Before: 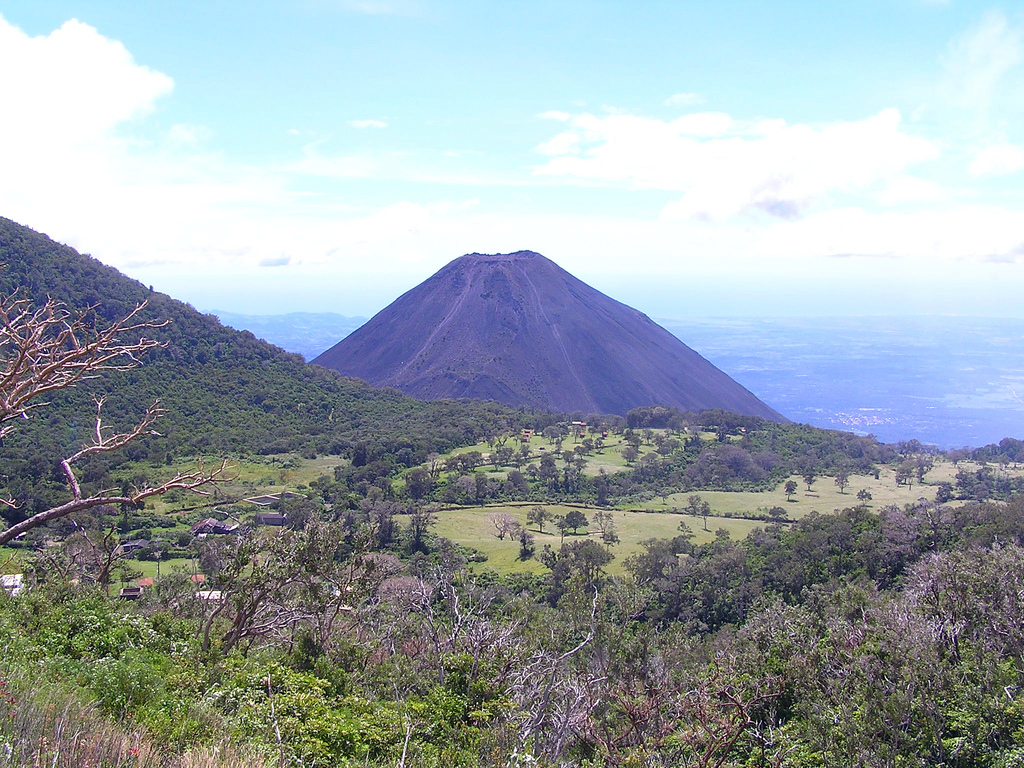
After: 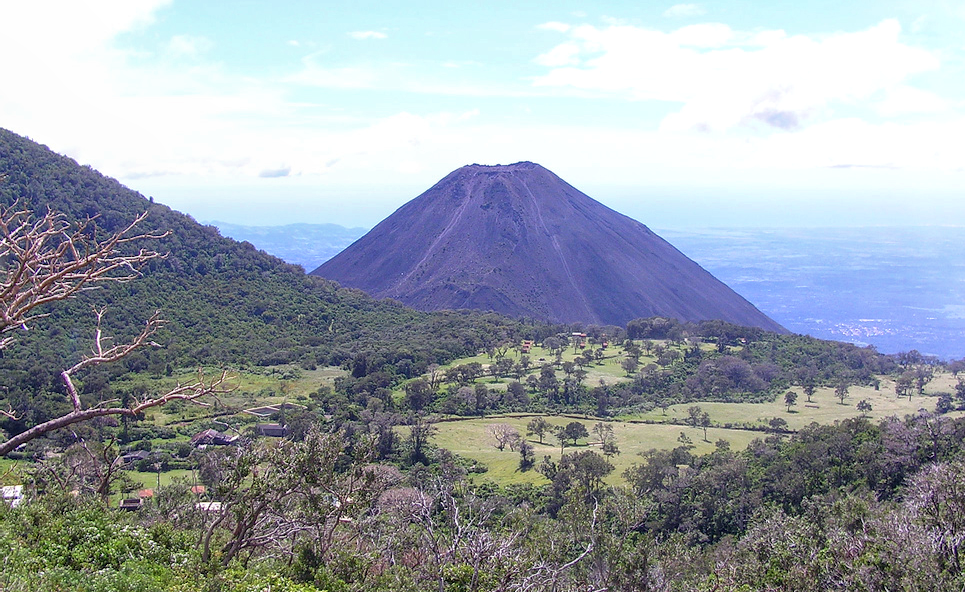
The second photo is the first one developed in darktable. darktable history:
local contrast: on, module defaults
crop and rotate: angle 0.03°, top 11.643%, right 5.651%, bottom 11.189%
